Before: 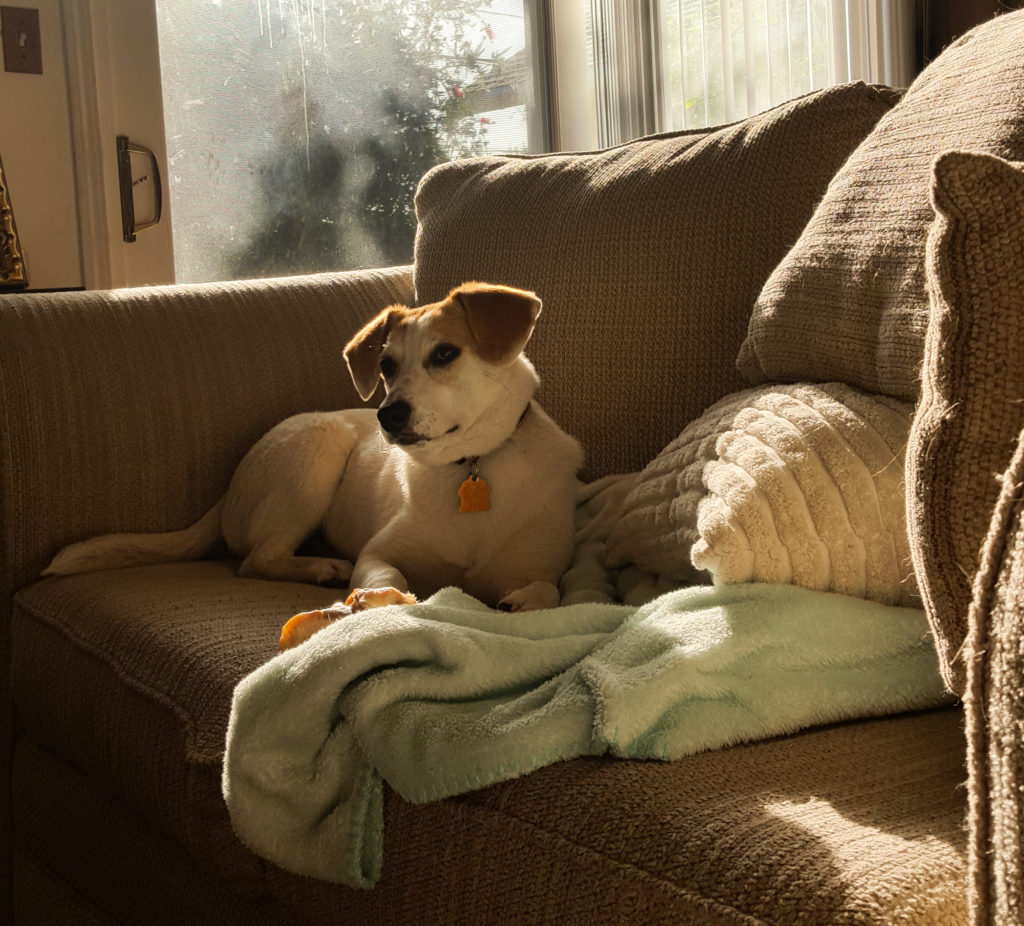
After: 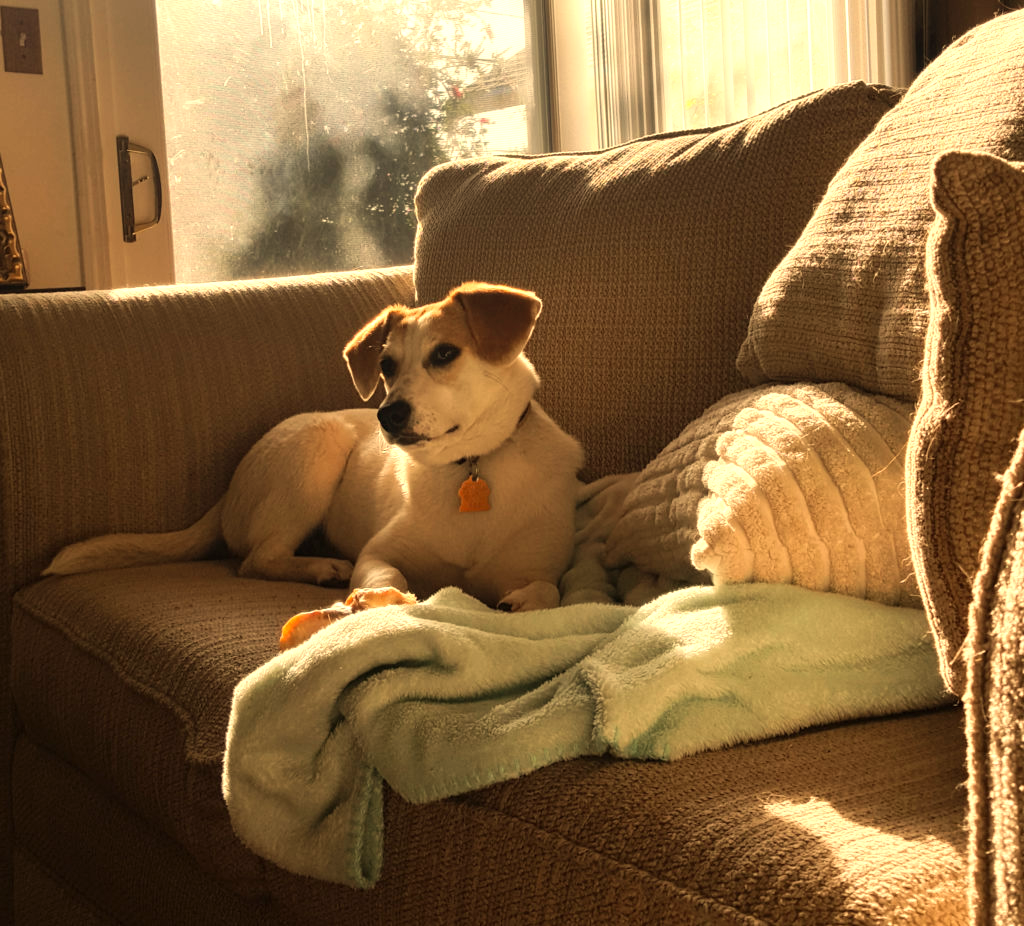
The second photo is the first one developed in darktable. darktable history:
exposure: black level correction 0, exposure 0.5 EV, compensate exposure bias true, compensate highlight preservation false
white balance: red 1.123, blue 0.83
